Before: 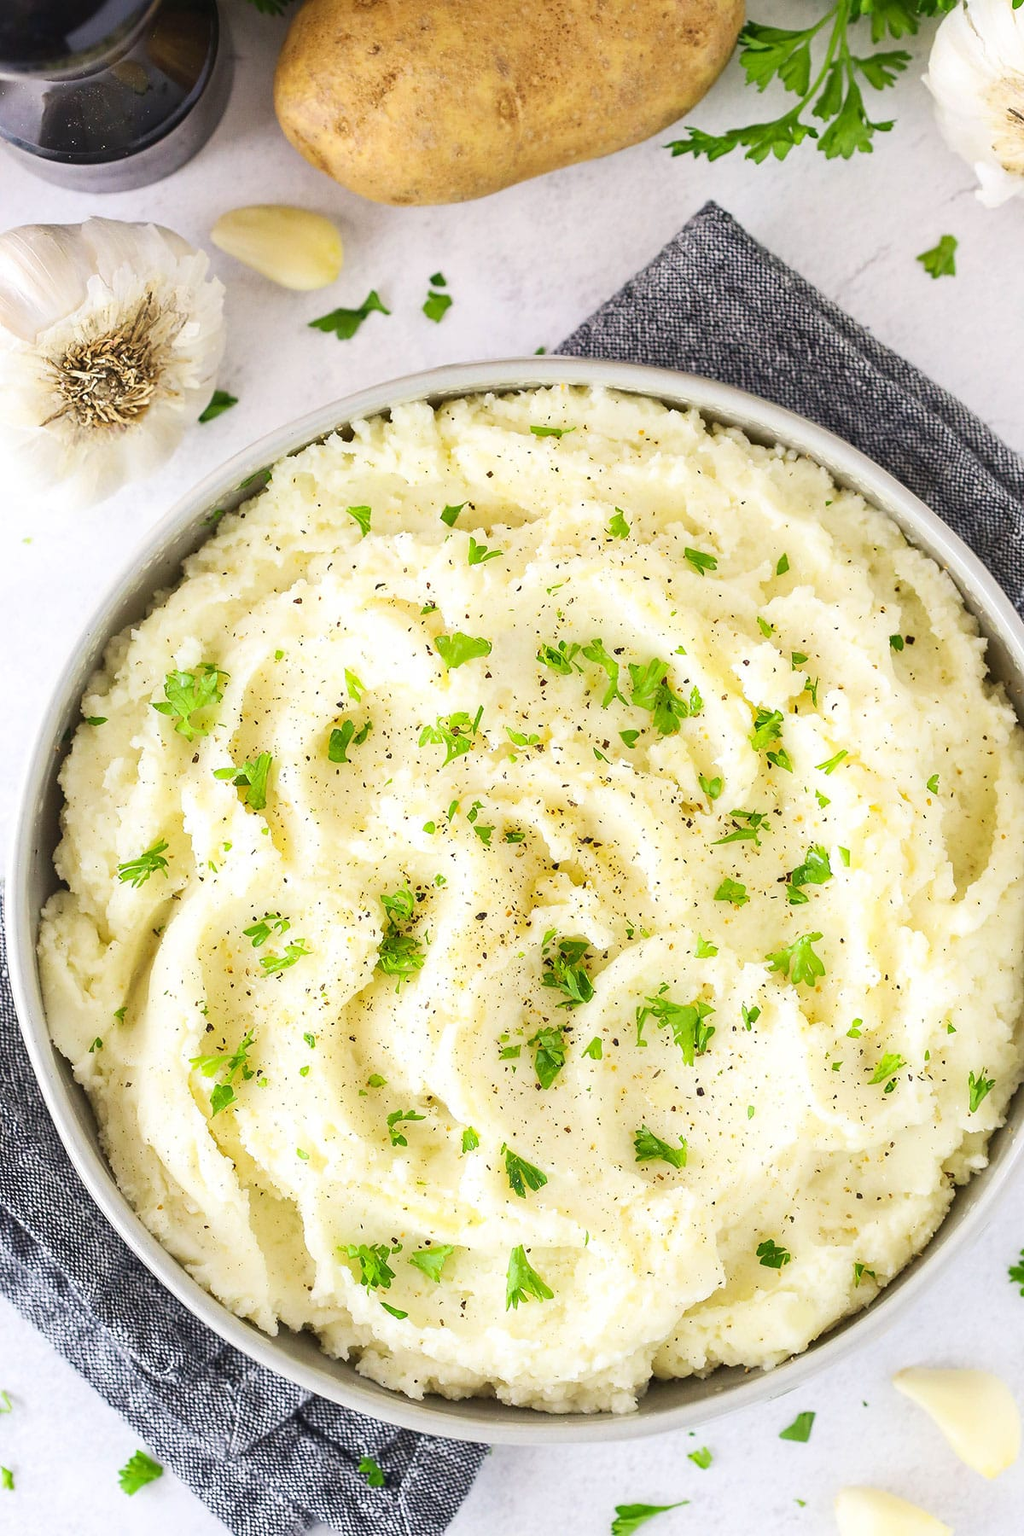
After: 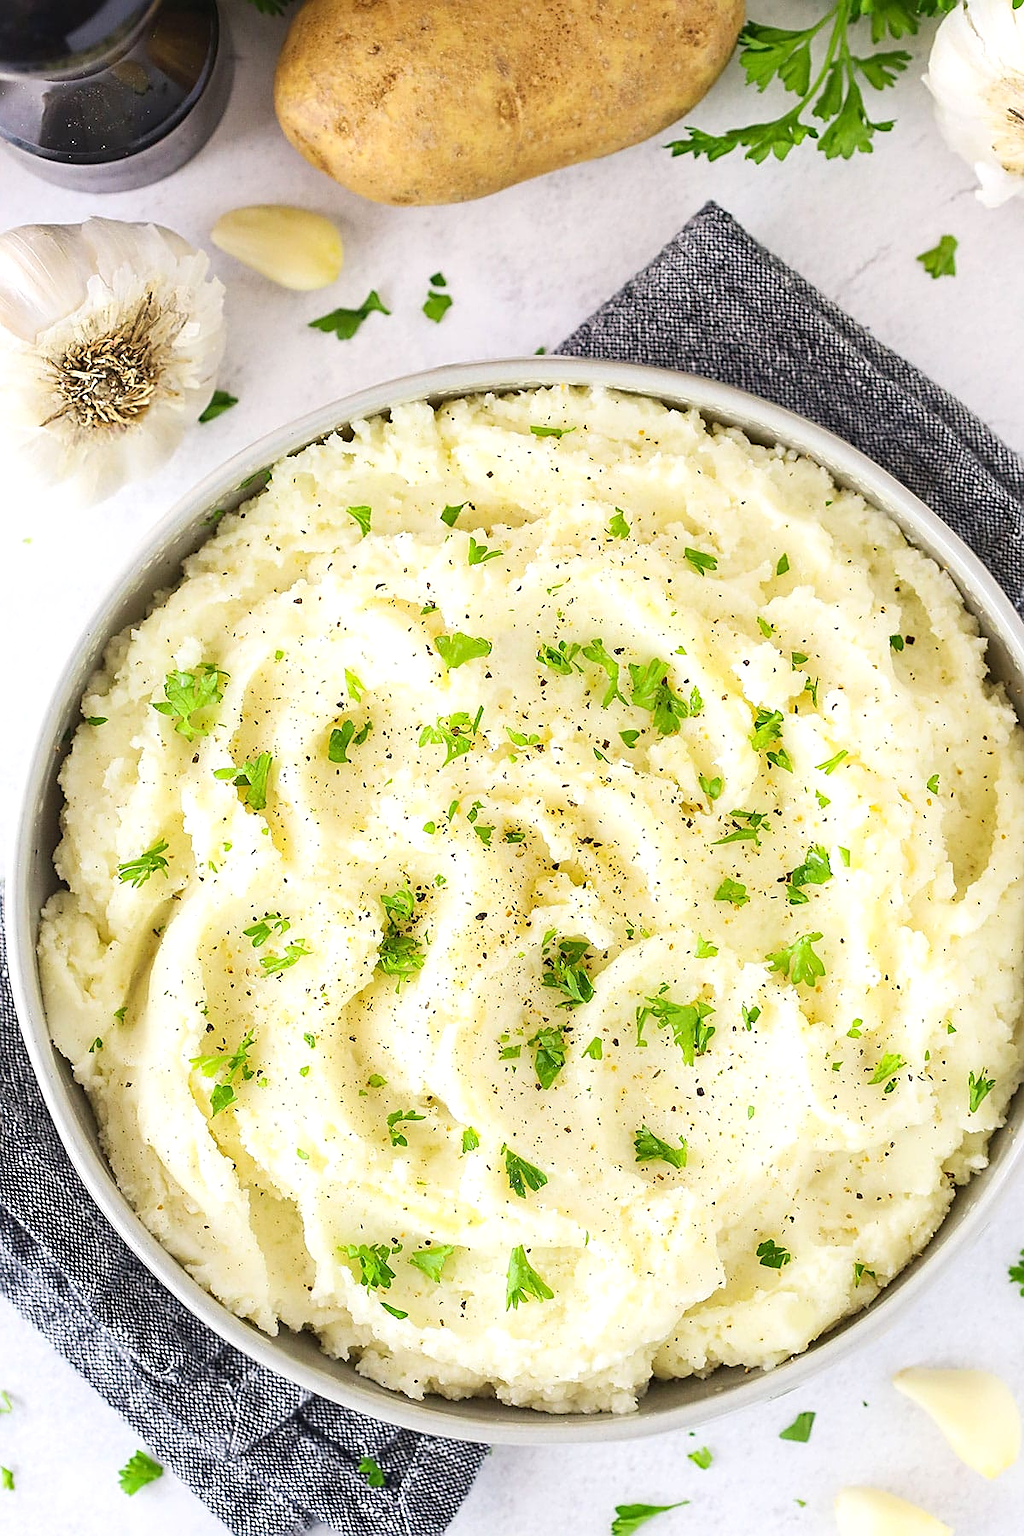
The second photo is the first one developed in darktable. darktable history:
exposure: exposure 0.083 EV, compensate highlight preservation false
sharpen: on, module defaults
